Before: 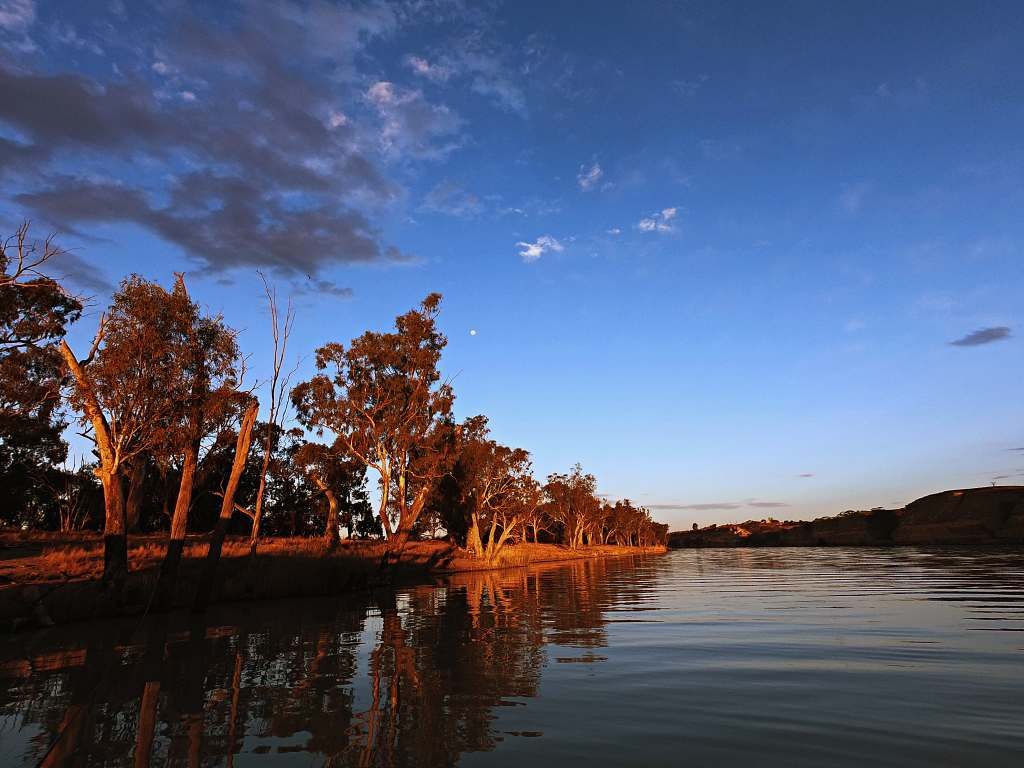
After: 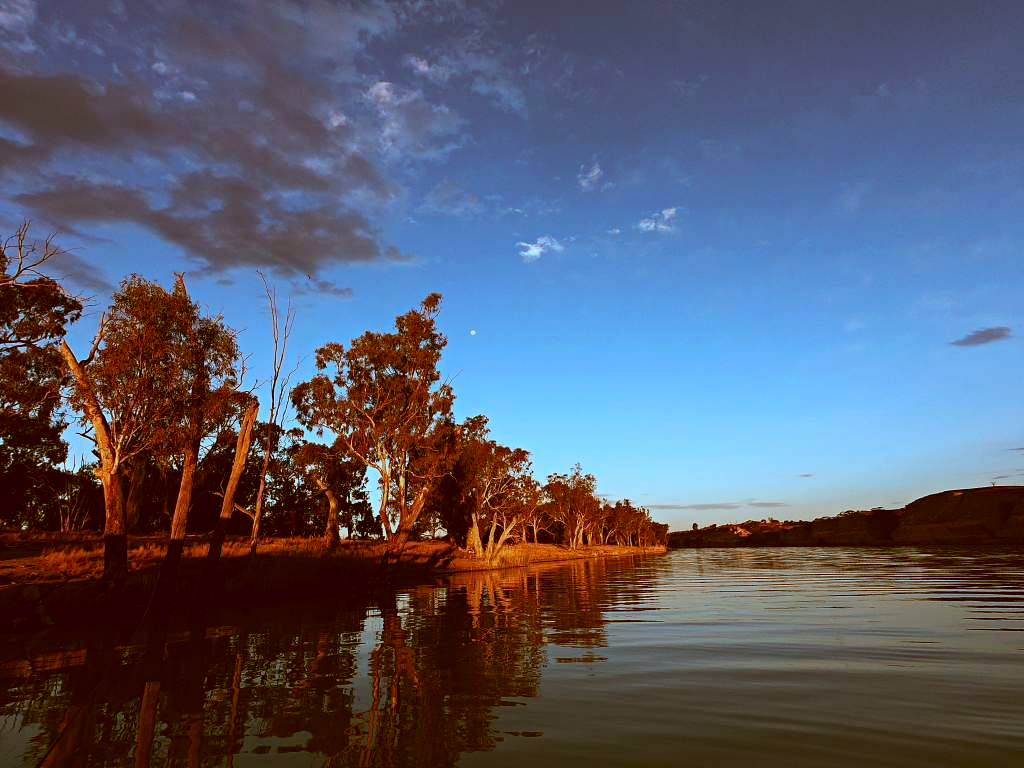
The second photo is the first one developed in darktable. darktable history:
color correction: highlights a* -14.52, highlights b* -16.79, shadows a* 10.8, shadows b* 29.55
